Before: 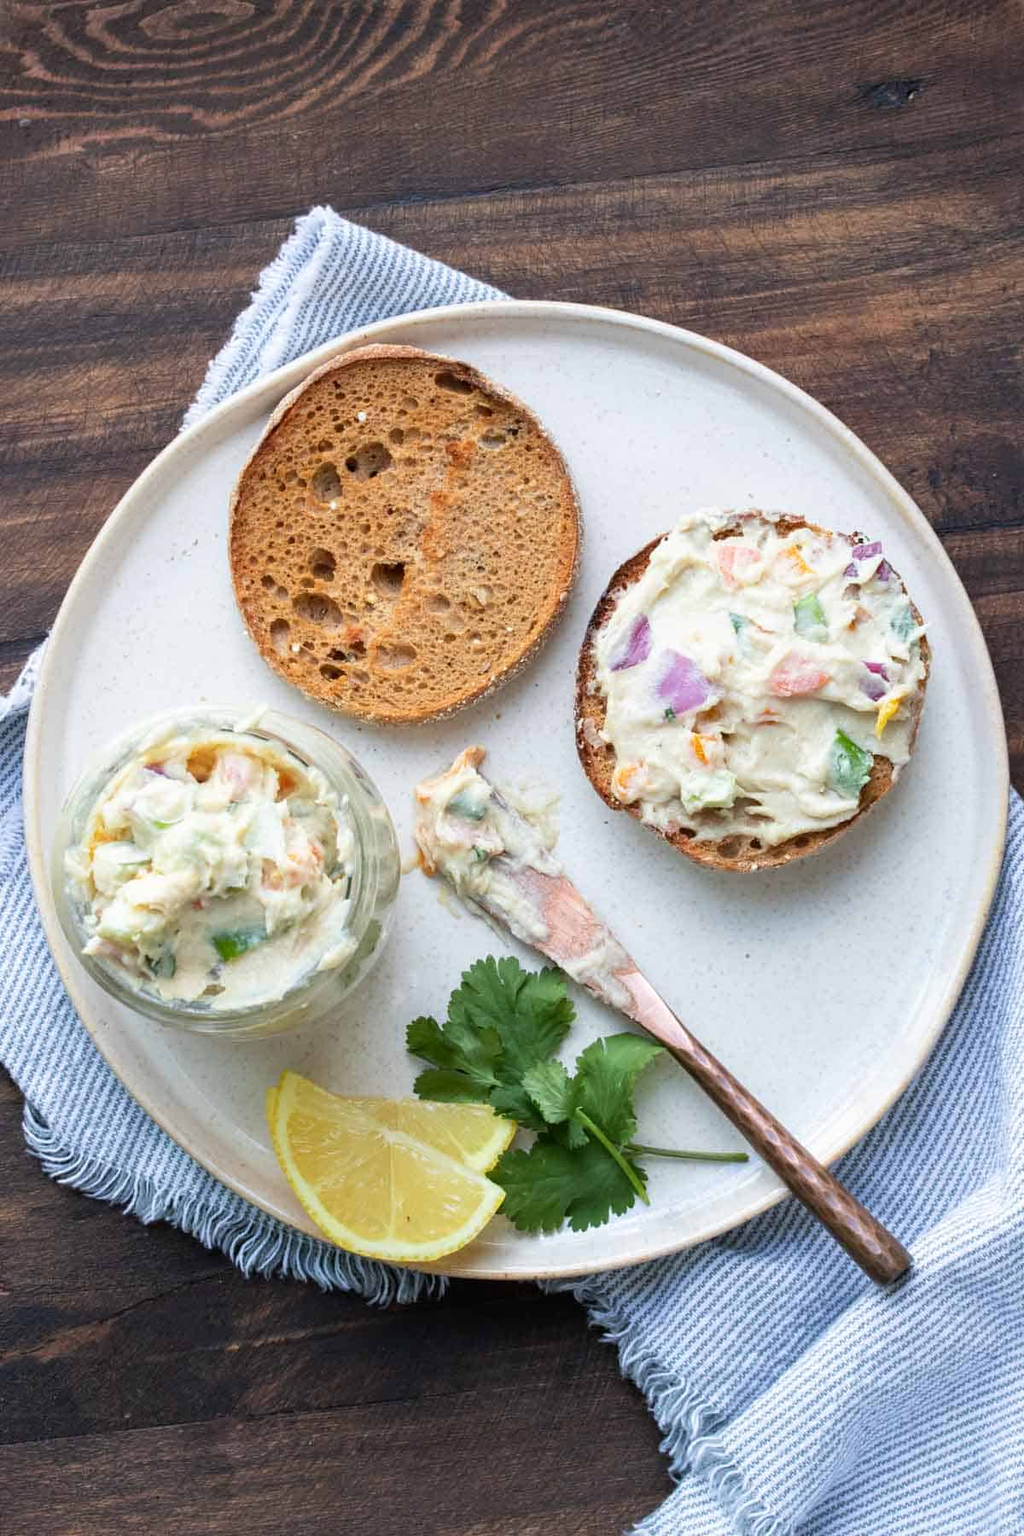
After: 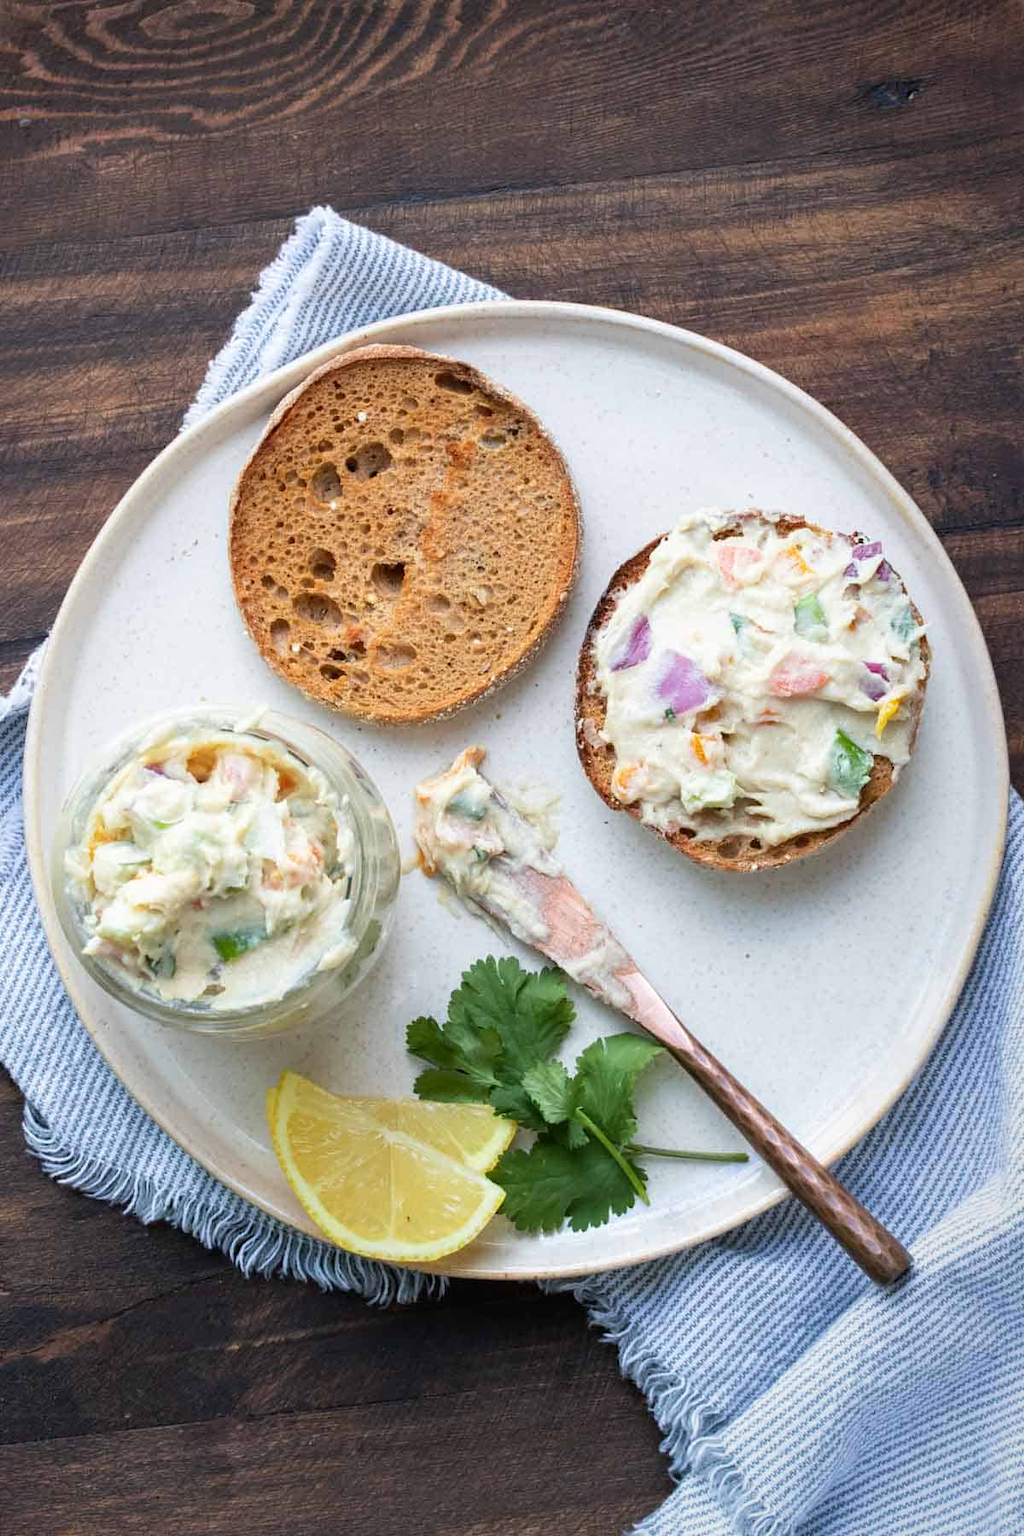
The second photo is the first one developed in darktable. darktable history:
vignetting: brightness -0.227, saturation 0.13, center (-0.148, 0.013), automatic ratio true
